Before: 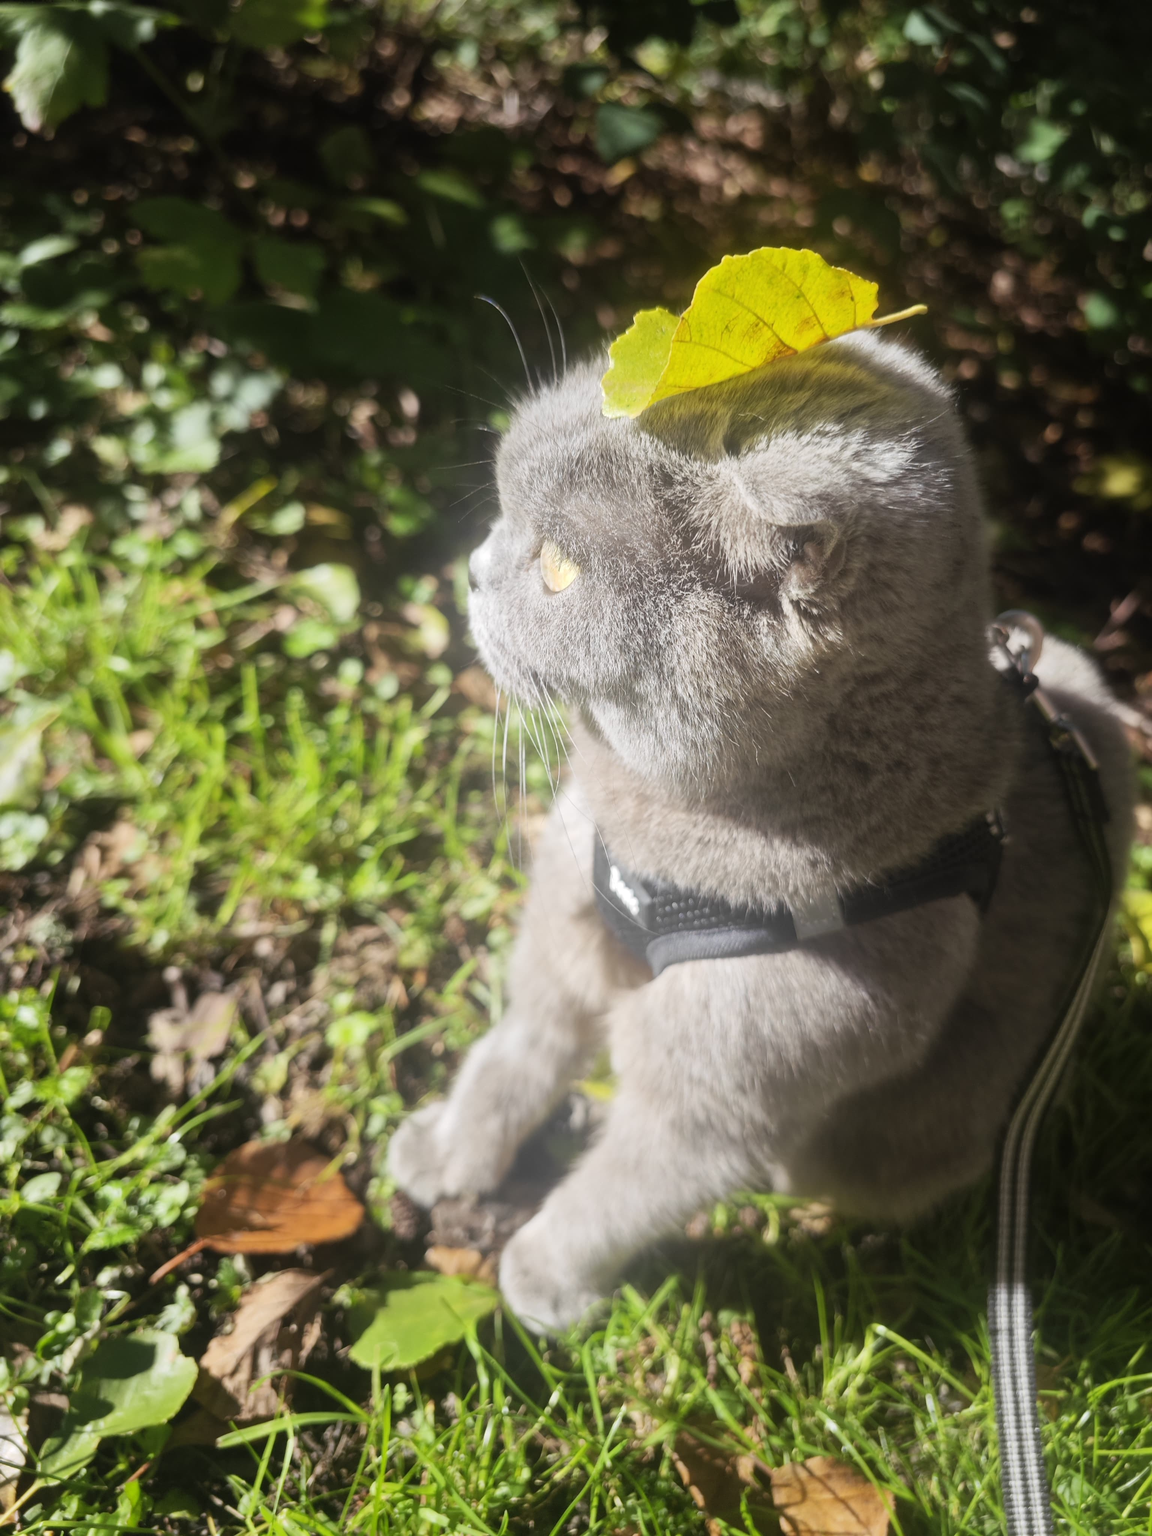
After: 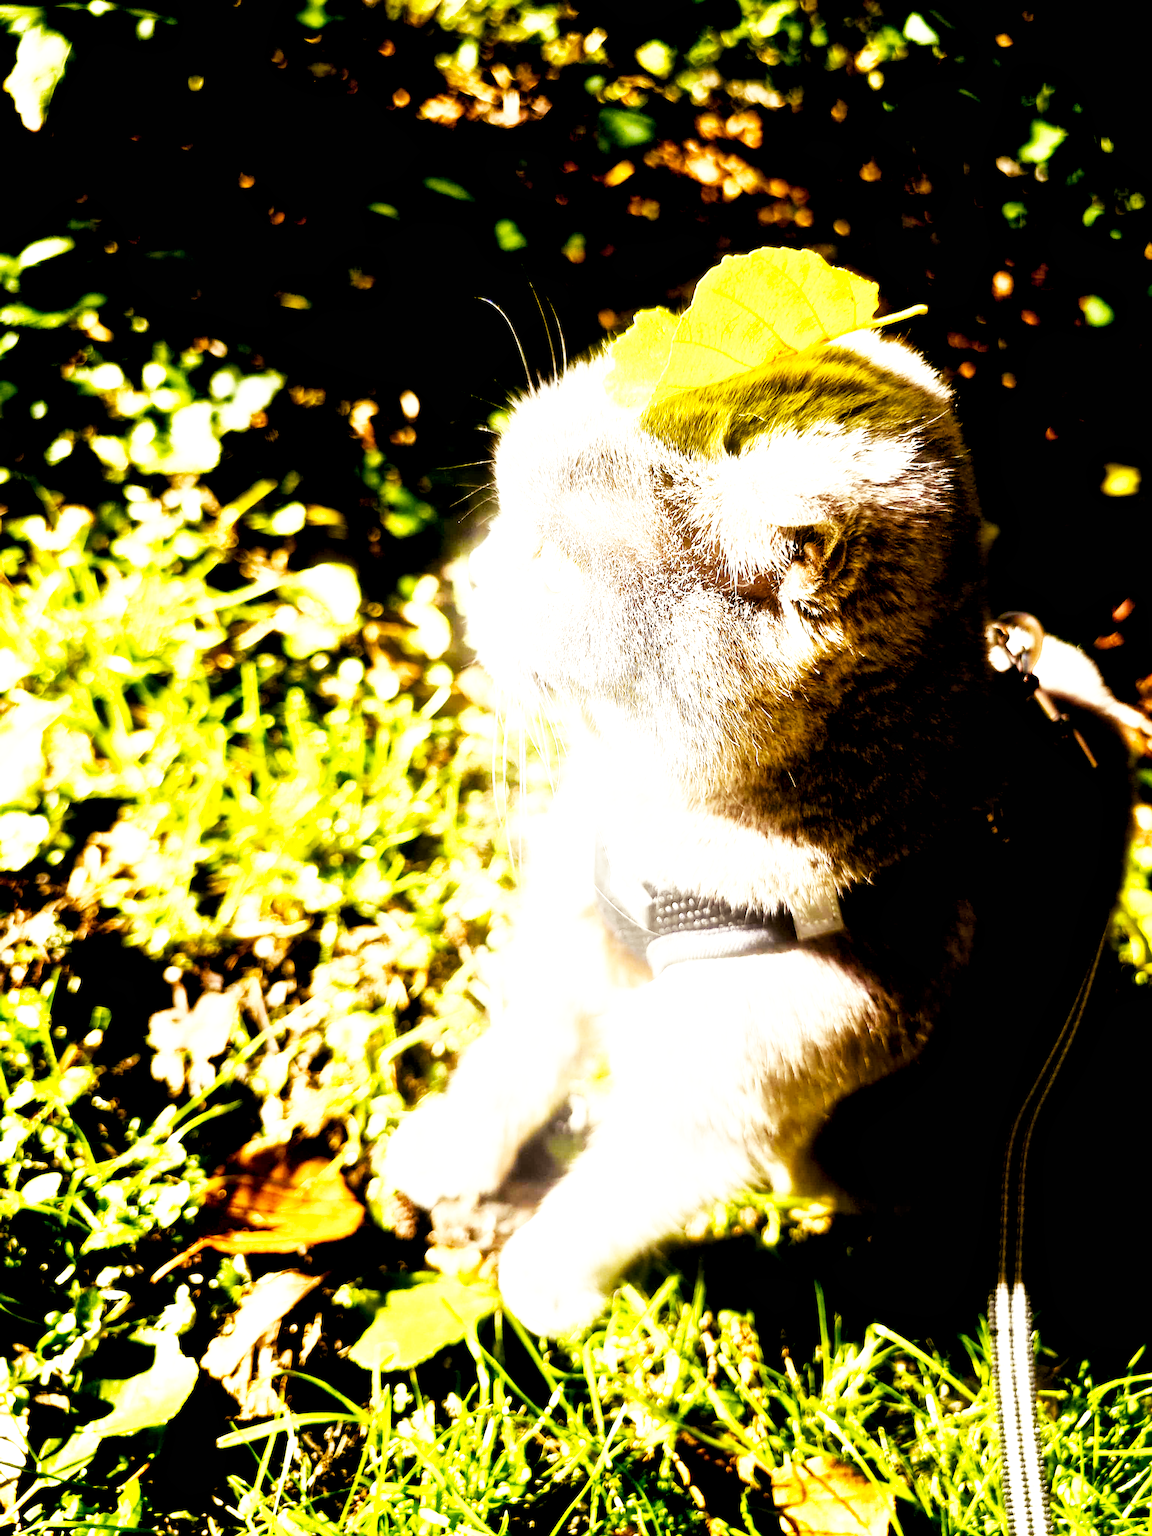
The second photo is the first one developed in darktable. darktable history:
base curve: curves: ch0 [(0, 0) (0.007, 0.004) (0.027, 0.03) (0.046, 0.07) (0.207, 0.54) (0.442, 0.872) (0.673, 0.972) (1, 1)], preserve colors none
color balance rgb: shadows lift › luminance -21.66%, shadows lift › chroma 6.57%, shadows lift › hue 270°, power › chroma 0.68%, power › hue 60°, highlights gain › luminance 6.08%, highlights gain › chroma 1.33%, highlights gain › hue 90°, global offset › luminance -0.87%, perceptual saturation grading › global saturation 26.86%, perceptual saturation grading › highlights -28.39%, perceptual saturation grading › mid-tones 15.22%, perceptual saturation grading › shadows 33.98%, perceptual brilliance grading › highlights 10%, perceptual brilliance grading › mid-tones 5%
white balance: red 1.045, blue 0.932
sharpen: on, module defaults
tone equalizer: -8 EV -0.417 EV, -7 EV -0.389 EV, -6 EV -0.333 EV, -5 EV -0.222 EV, -3 EV 0.222 EV, -2 EV 0.333 EV, -1 EV 0.389 EV, +0 EV 0.417 EV, edges refinement/feathering 500, mask exposure compensation -1.57 EV, preserve details no
exposure: black level correction 0.04, exposure 0.5 EV, compensate highlight preservation false
local contrast: mode bilateral grid, contrast 25, coarseness 50, detail 123%, midtone range 0.2
